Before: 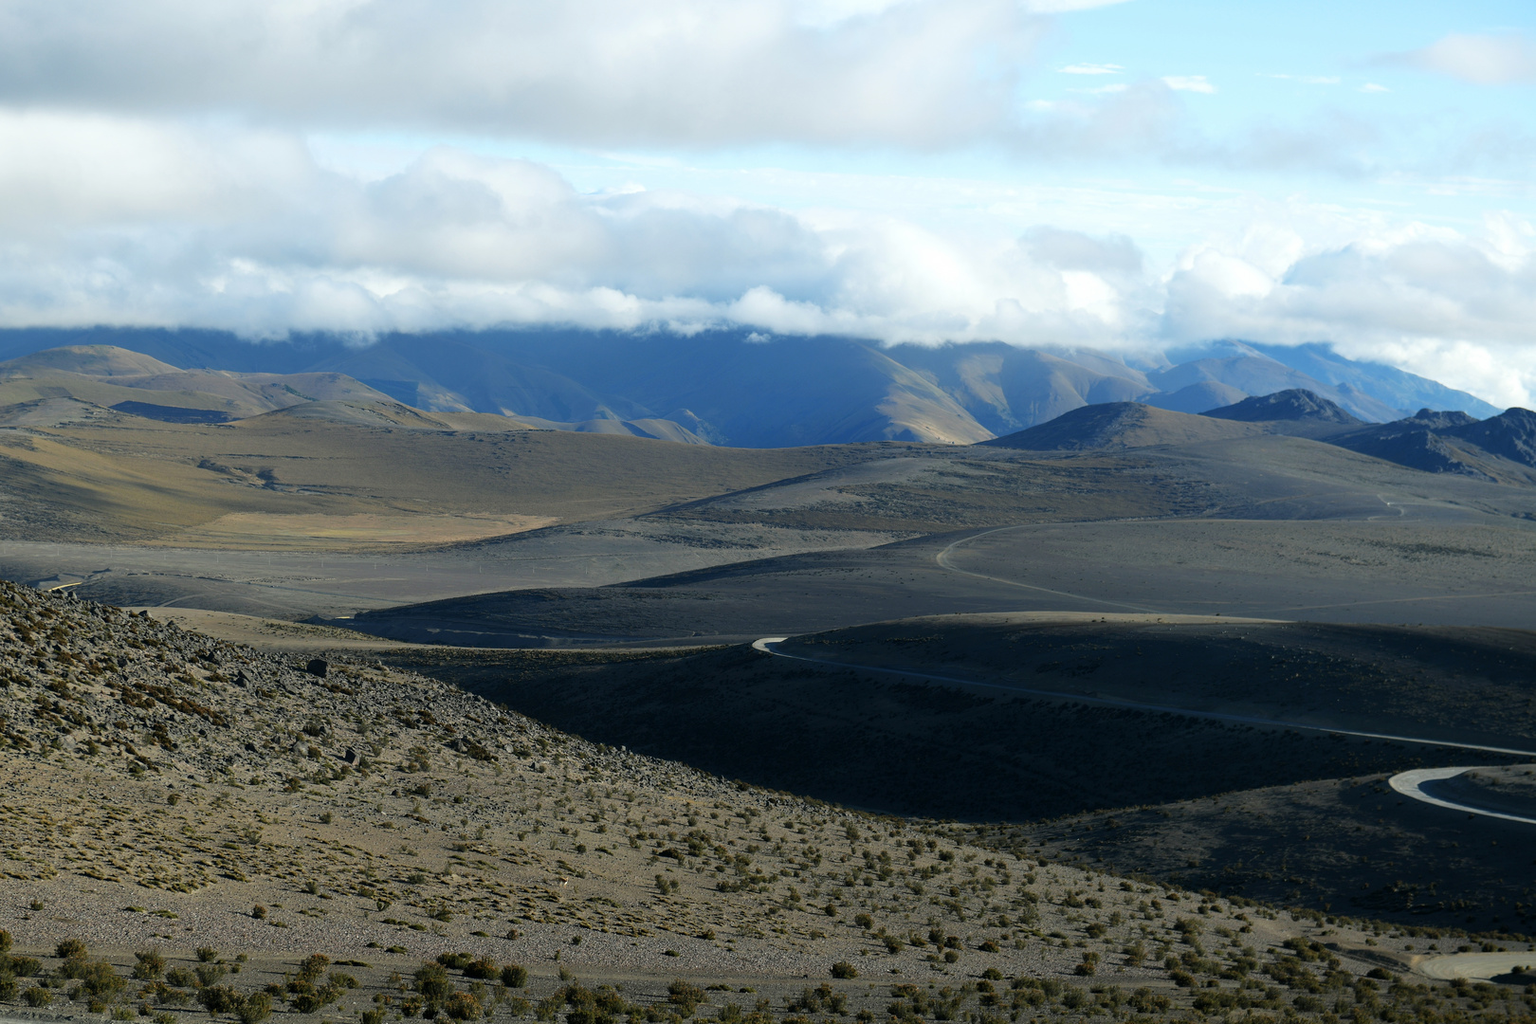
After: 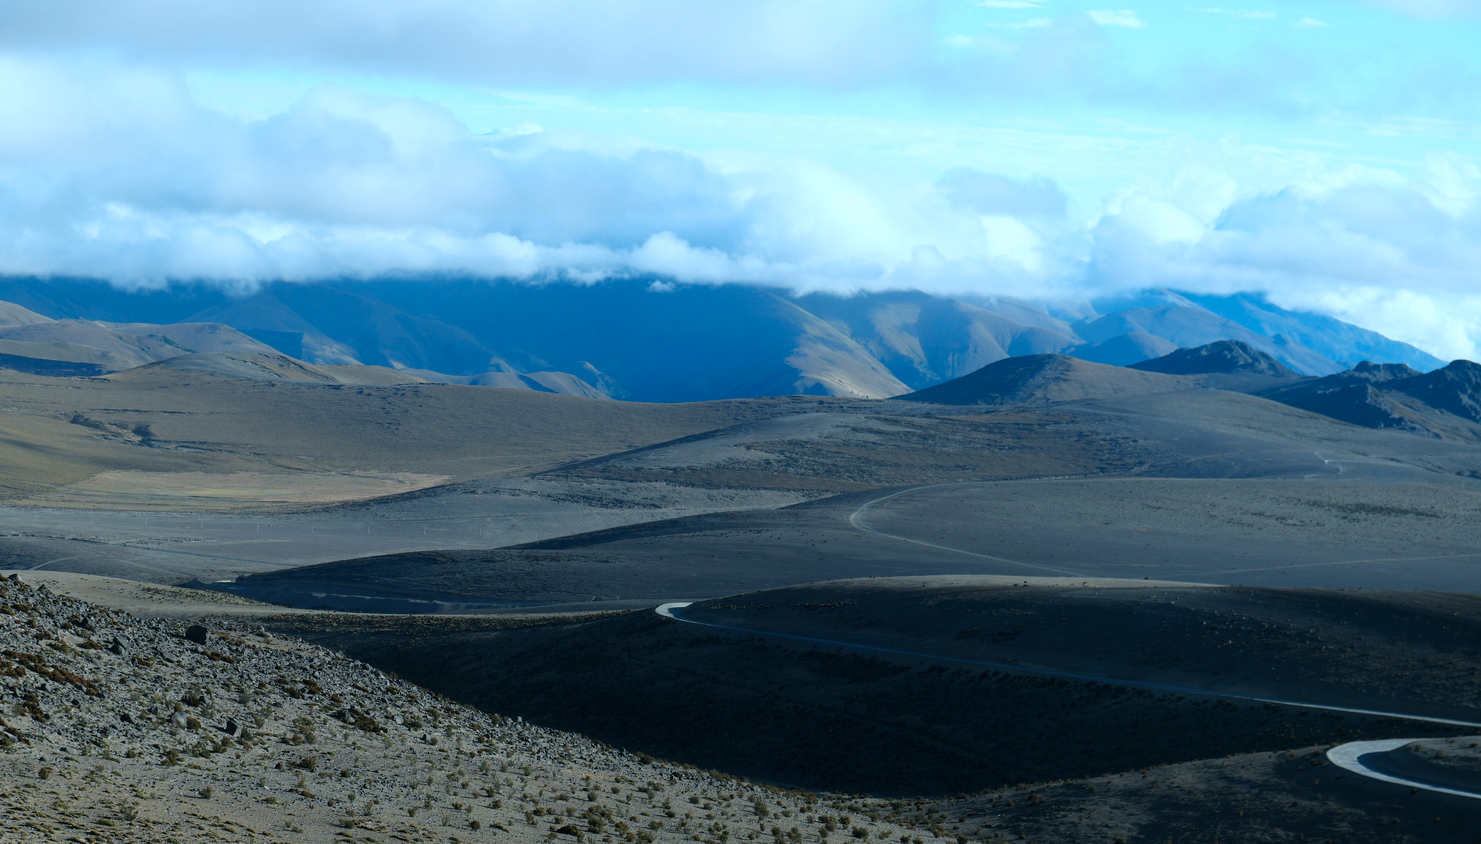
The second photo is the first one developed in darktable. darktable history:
color balance rgb: highlights gain › chroma 1.061%, highlights gain › hue 60.27°, perceptual saturation grading › global saturation 0.412%, perceptual brilliance grading › global brilliance 1.907%, perceptual brilliance grading › highlights -3.749%
crop: left 8.528%, top 6.55%, bottom 15.241%
color correction: highlights a* -9.04, highlights b* -22.9
